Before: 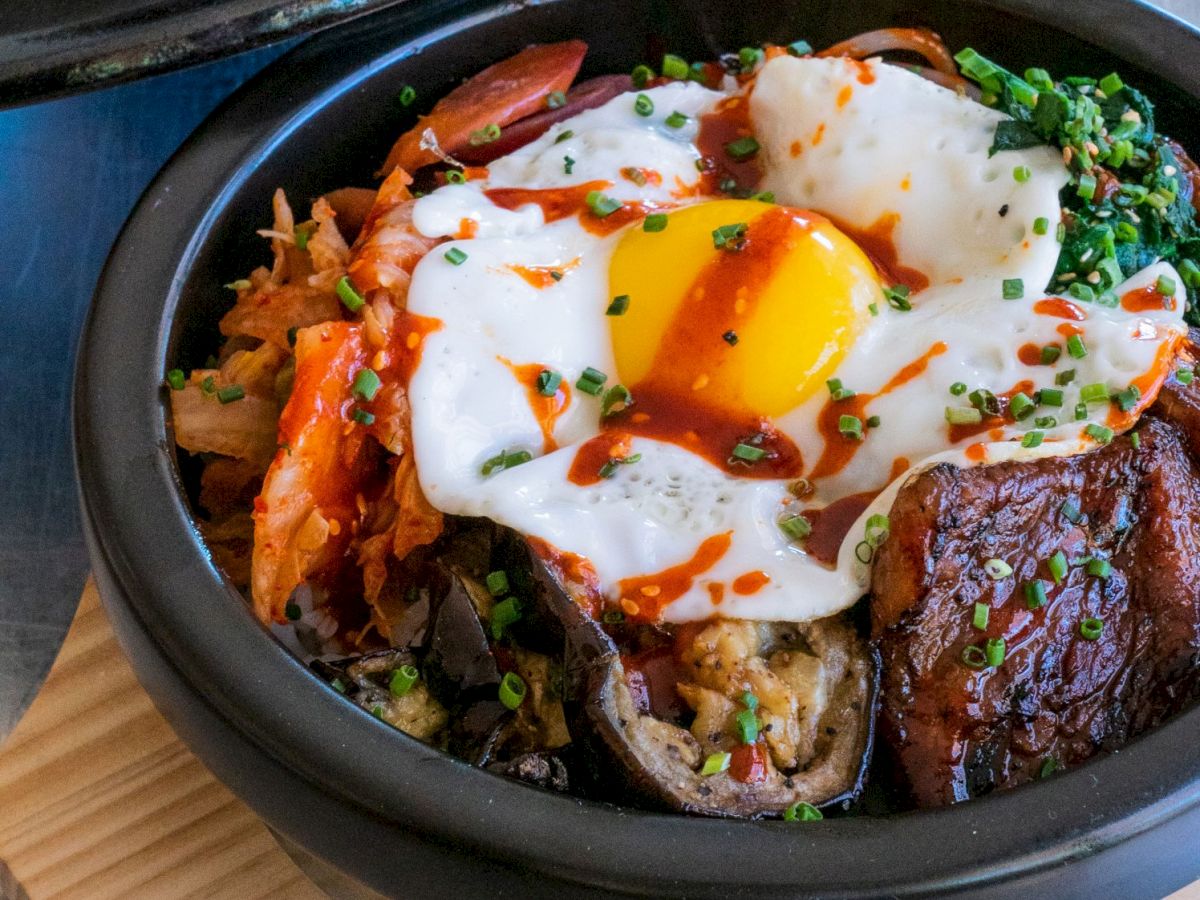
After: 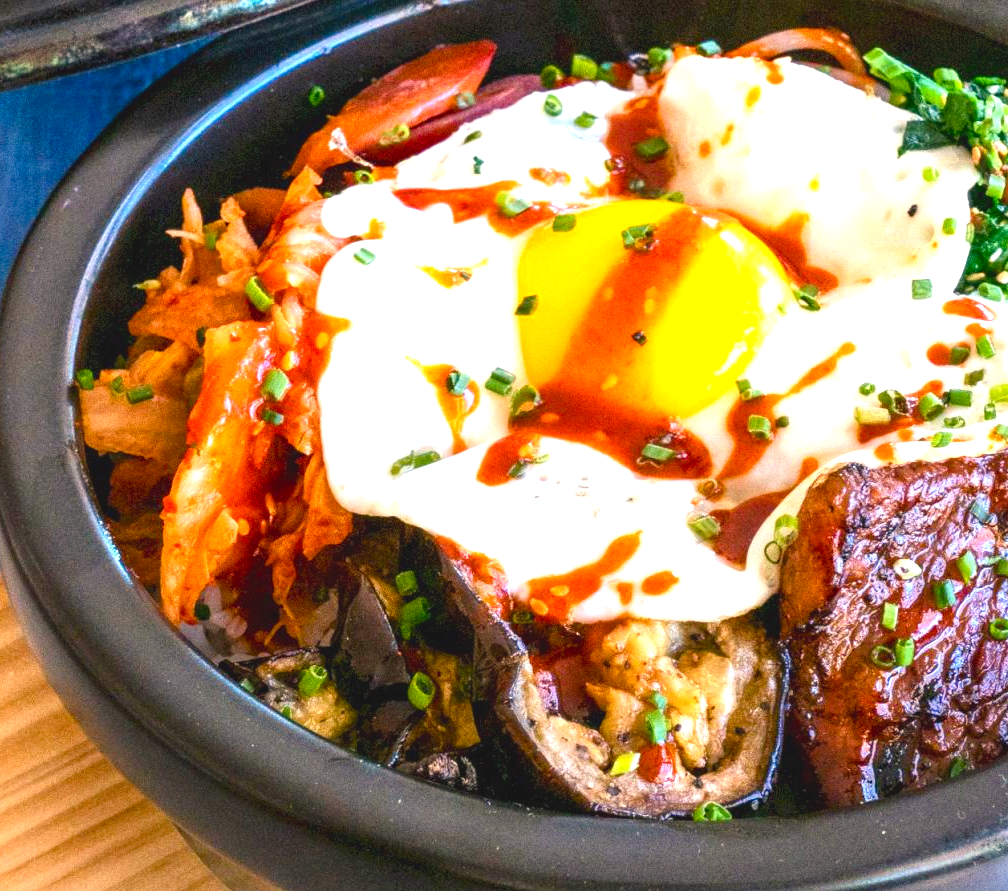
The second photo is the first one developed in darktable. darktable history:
crop: left 7.598%, right 7.873%
color balance rgb: shadows lift › chroma 2%, shadows lift › hue 247.2°, power › chroma 0.3%, power › hue 25.2°, highlights gain › chroma 3%, highlights gain › hue 60°, global offset › luminance 0.75%, perceptual saturation grading › global saturation 20%, perceptual saturation grading › highlights -20%, perceptual saturation grading › shadows 30%, global vibrance 20%
exposure: black level correction 0, exposure 1.3 EV, compensate exposure bias true, compensate highlight preservation false
